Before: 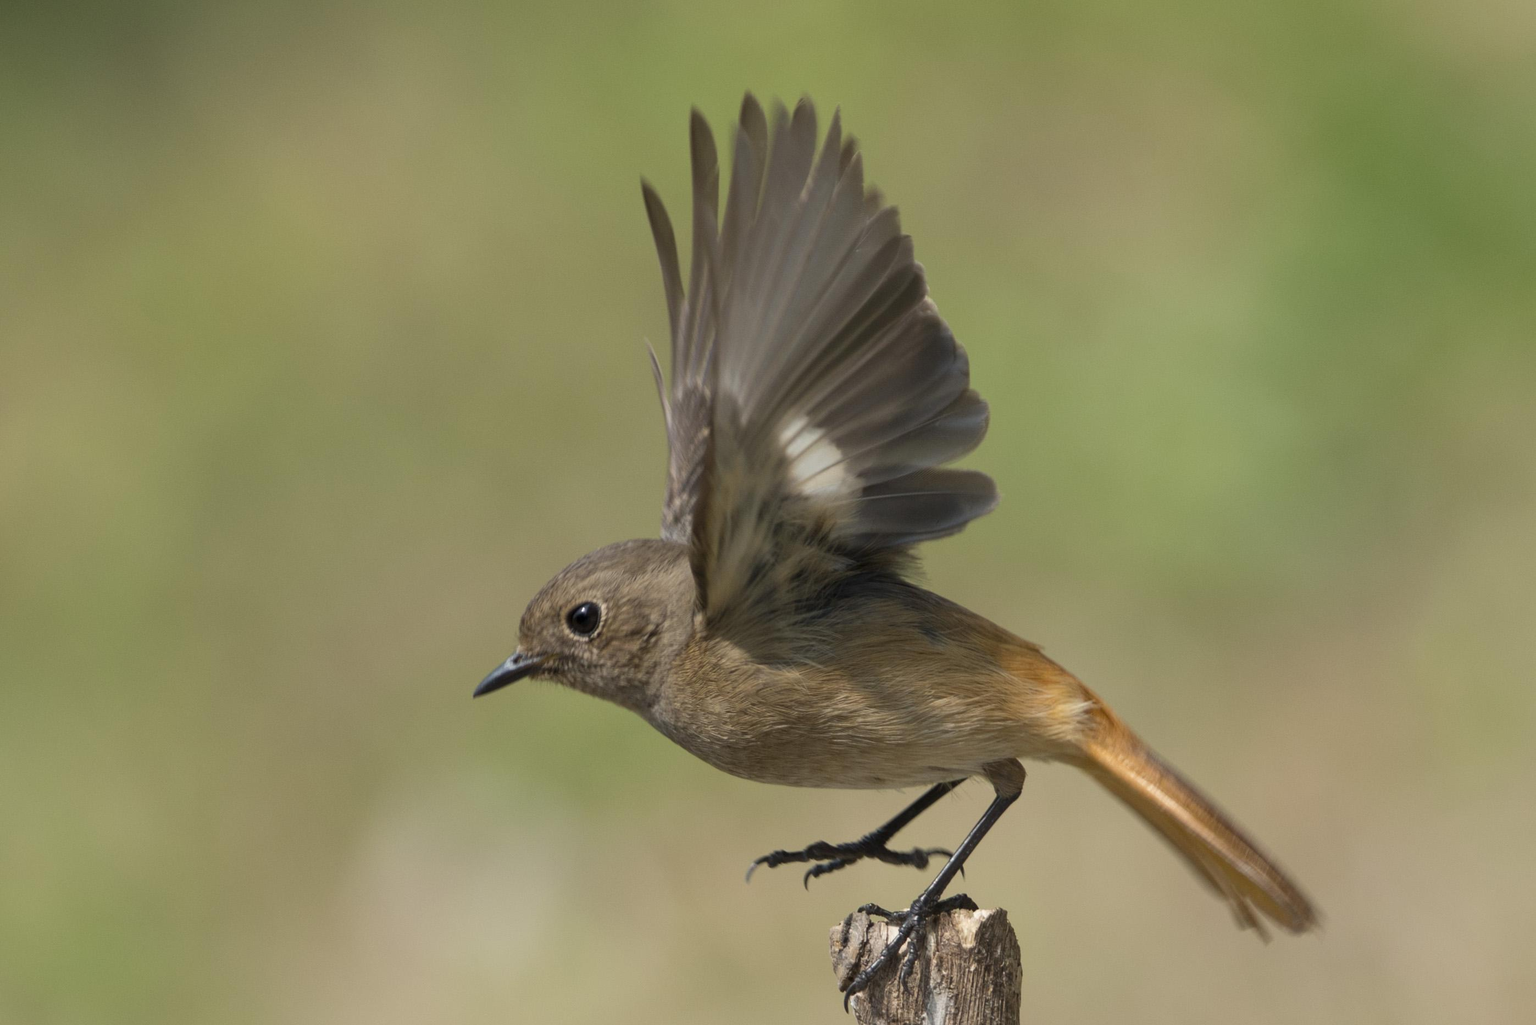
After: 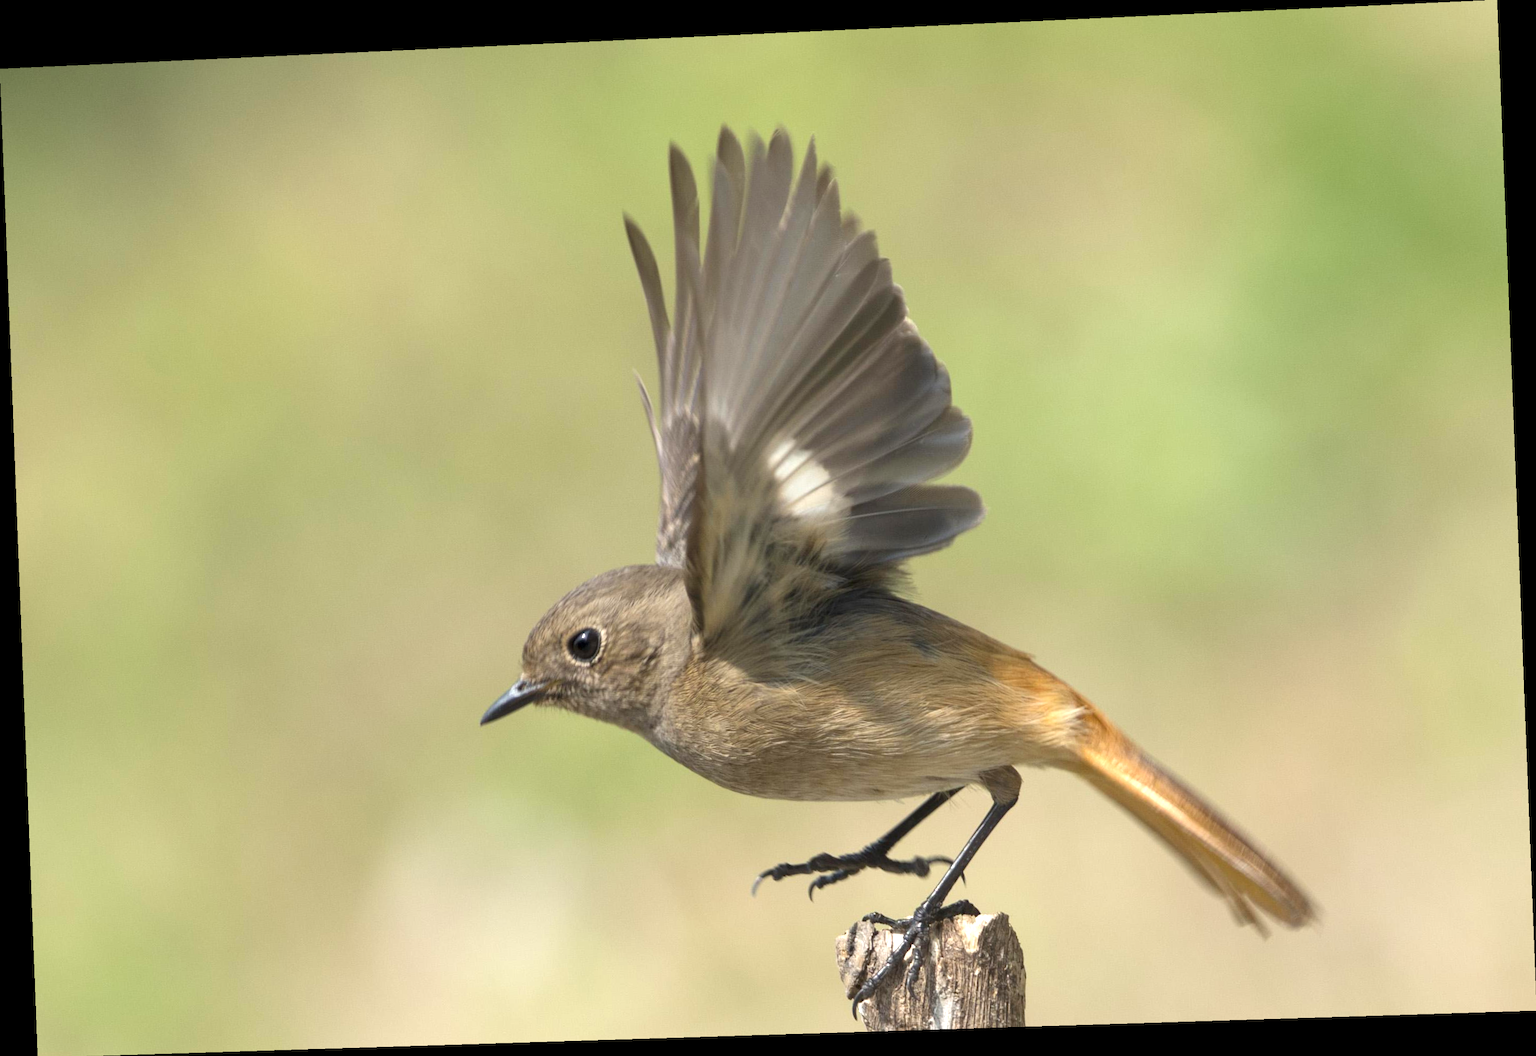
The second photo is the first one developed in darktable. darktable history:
exposure: exposure 0.943 EV, compensate highlight preservation false
rotate and perspective: rotation -2.22°, lens shift (horizontal) -0.022, automatic cropping off
